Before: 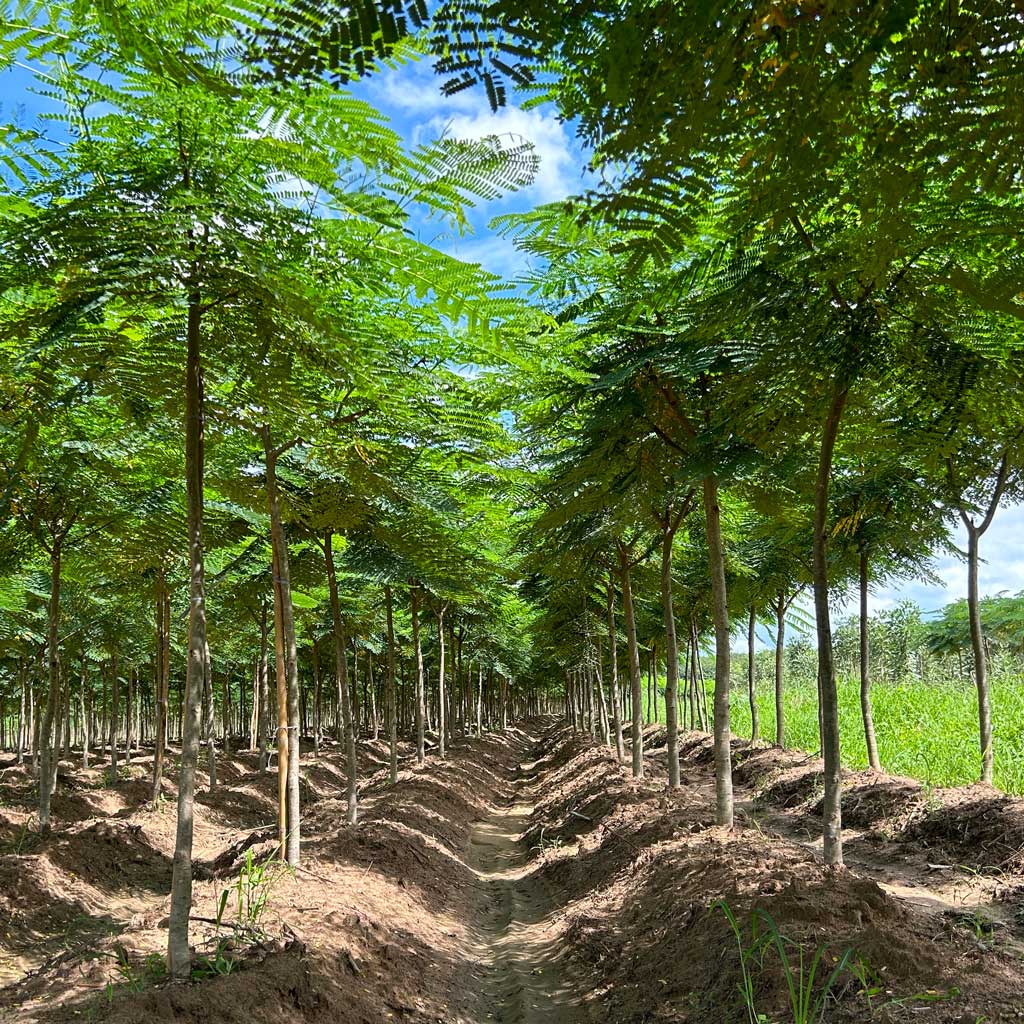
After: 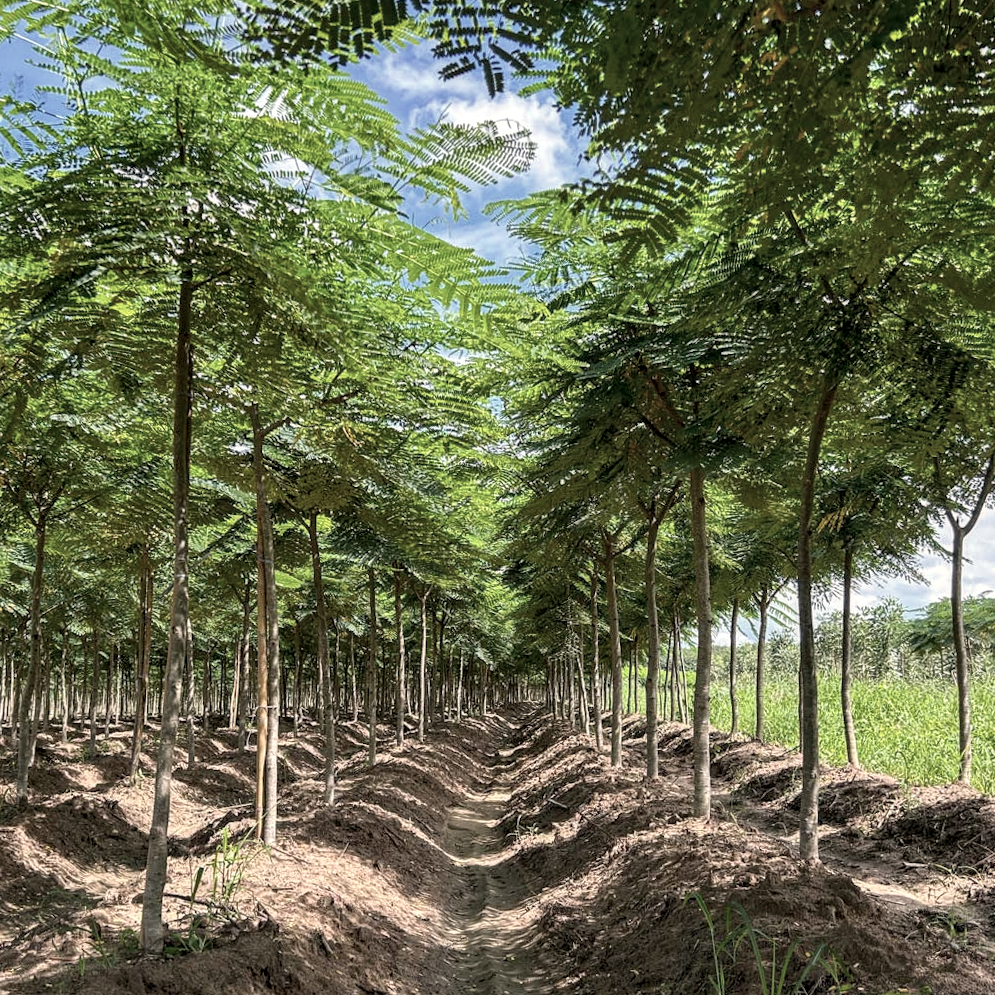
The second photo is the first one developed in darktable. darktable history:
exposure: exposure -0.016 EV, compensate highlight preservation false
local contrast: detail 130%
color correction: highlights a* 5.57, highlights b* 5.17, saturation 0.644
crop and rotate: angle -1.68°
